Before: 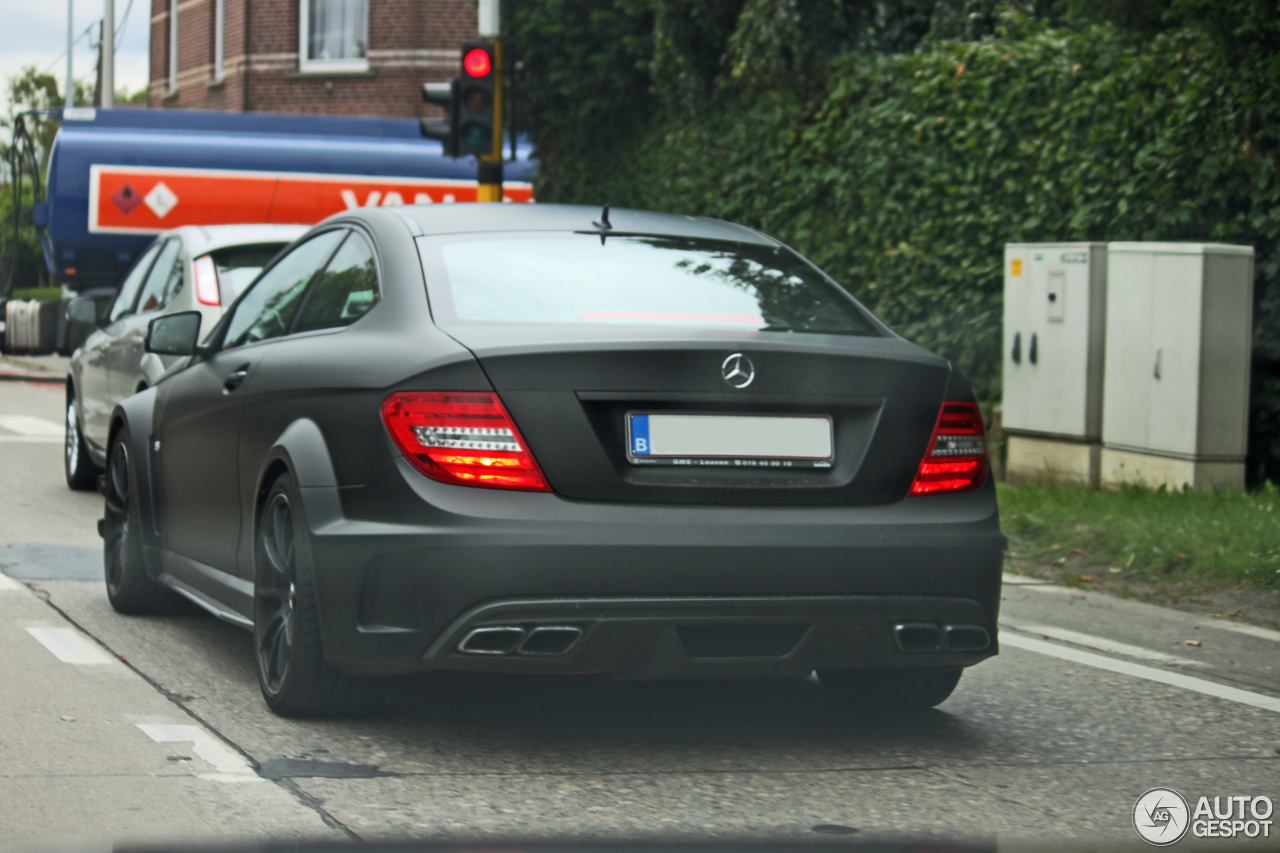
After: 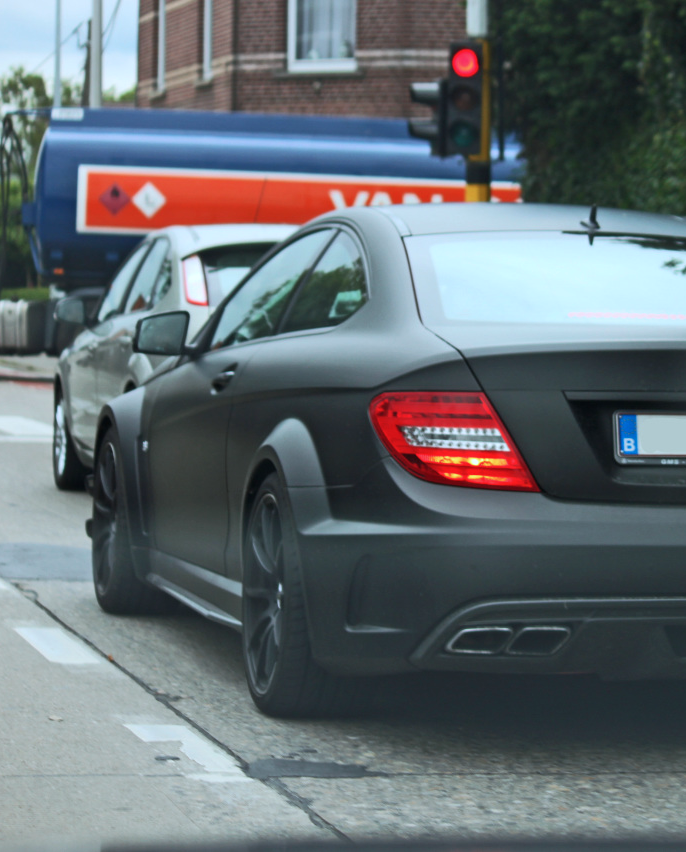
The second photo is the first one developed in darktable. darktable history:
crop: left 0.972%, right 45.376%, bottom 0.092%
color correction: highlights a* -4.19, highlights b* -10.84
